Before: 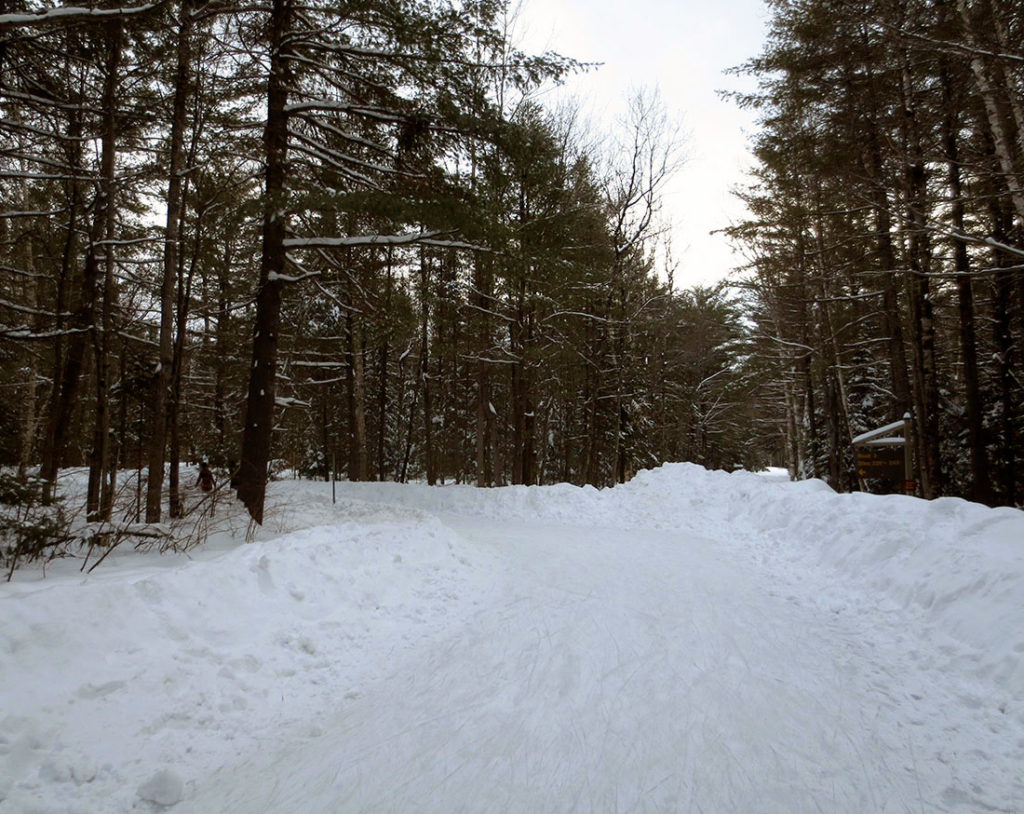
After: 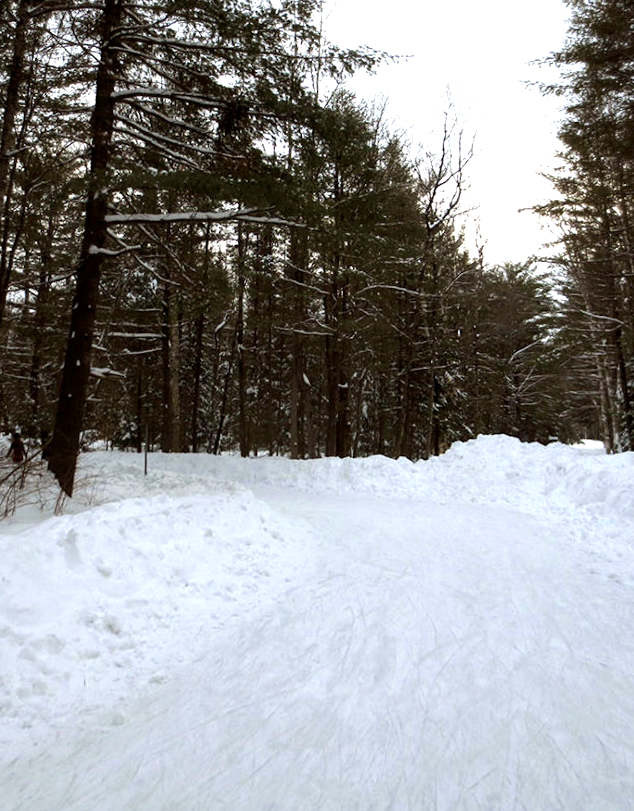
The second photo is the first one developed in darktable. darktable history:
rotate and perspective: rotation 0.215°, lens shift (vertical) -0.139, crop left 0.069, crop right 0.939, crop top 0.002, crop bottom 0.996
exposure: exposure 0.197 EV, compensate highlight preservation false
tone equalizer: -8 EV -0.417 EV, -7 EV -0.389 EV, -6 EV -0.333 EV, -5 EV -0.222 EV, -3 EV 0.222 EV, -2 EV 0.333 EV, -1 EV 0.389 EV, +0 EV 0.417 EV, edges refinement/feathering 500, mask exposure compensation -1.57 EV, preserve details no
crop and rotate: left 15.546%, right 17.787%
local contrast: highlights 100%, shadows 100%, detail 120%, midtone range 0.2
